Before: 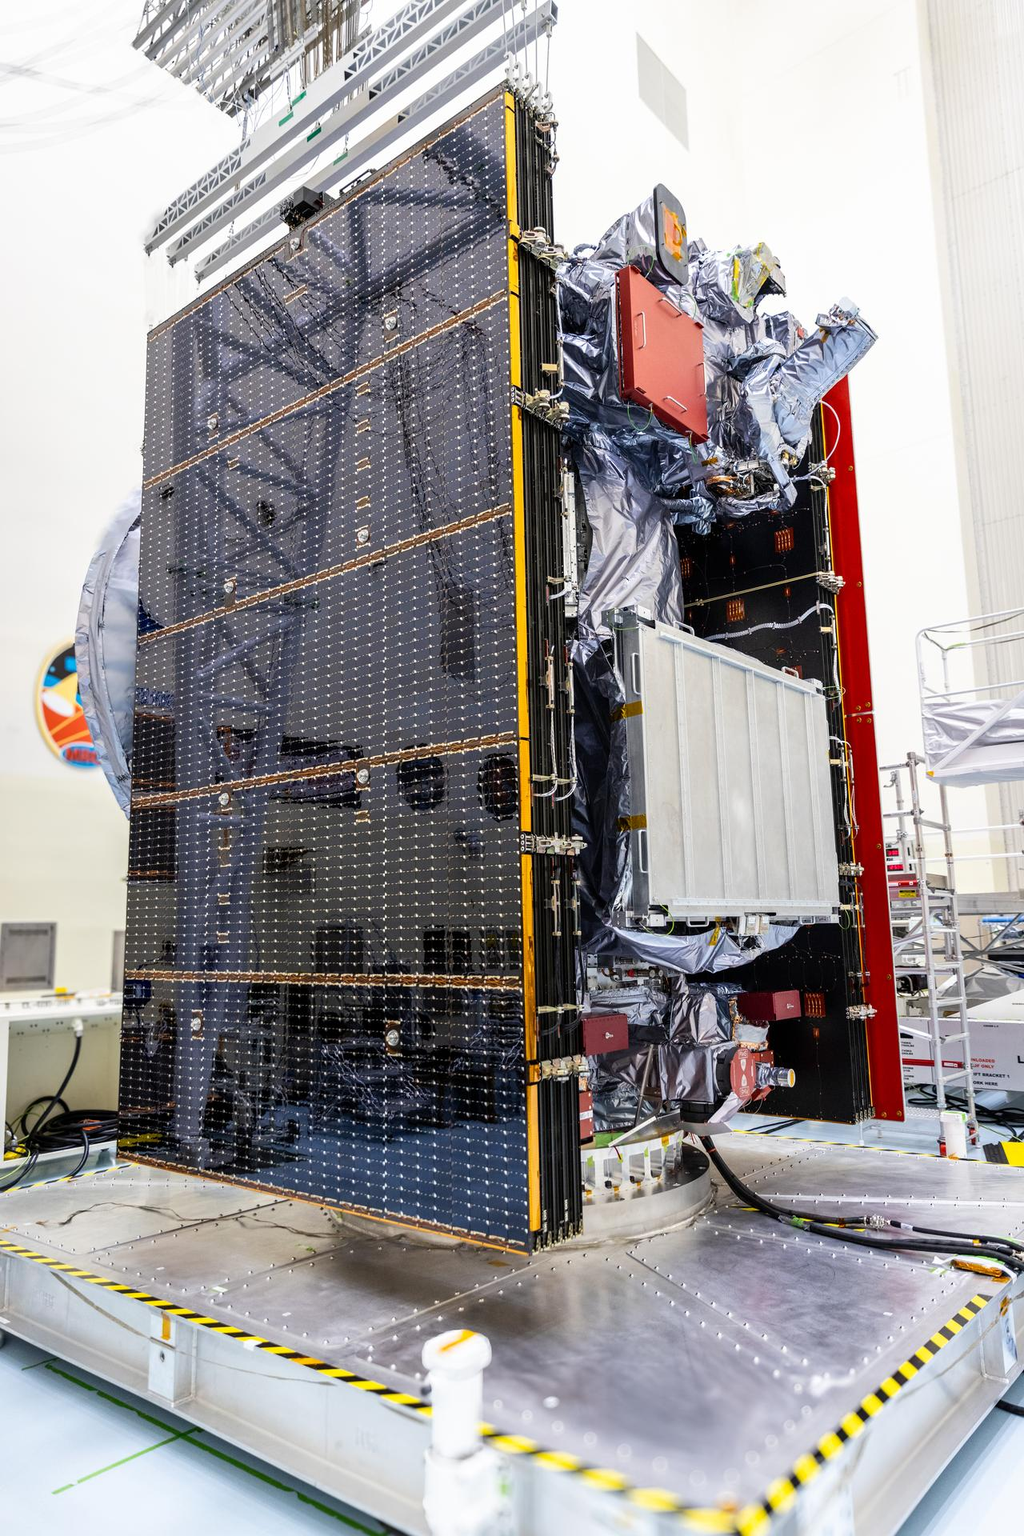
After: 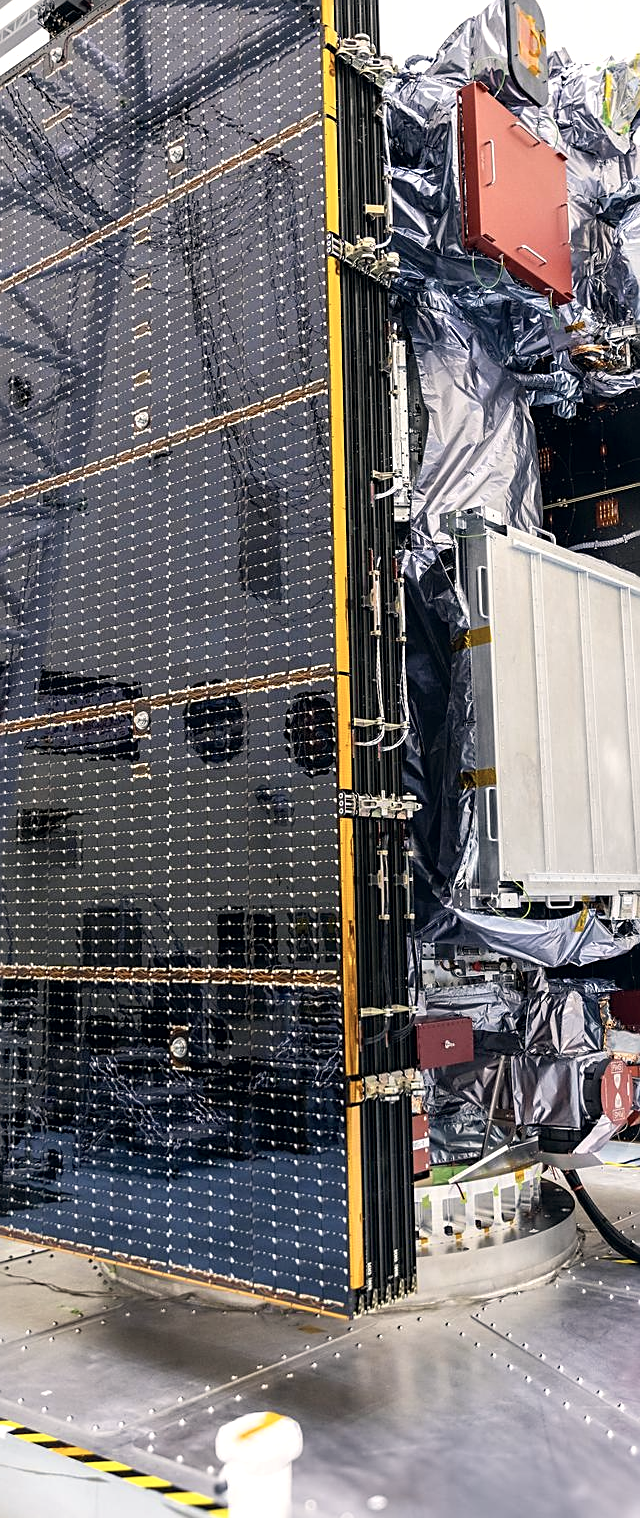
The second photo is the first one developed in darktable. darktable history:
crop and rotate: angle 0.02°, left 24.425%, top 13.046%, right 25.477%, bottom 7.848%
sharpen: on, module defaults
color correction: highlights a* 2.79, highlights b* 4.99, shadows a* -2.25, shadows b* -4.87, saturation 0.809
exposure: exposure 0.172 EV, compensate exposure bias true, compensate highlight preservation false
